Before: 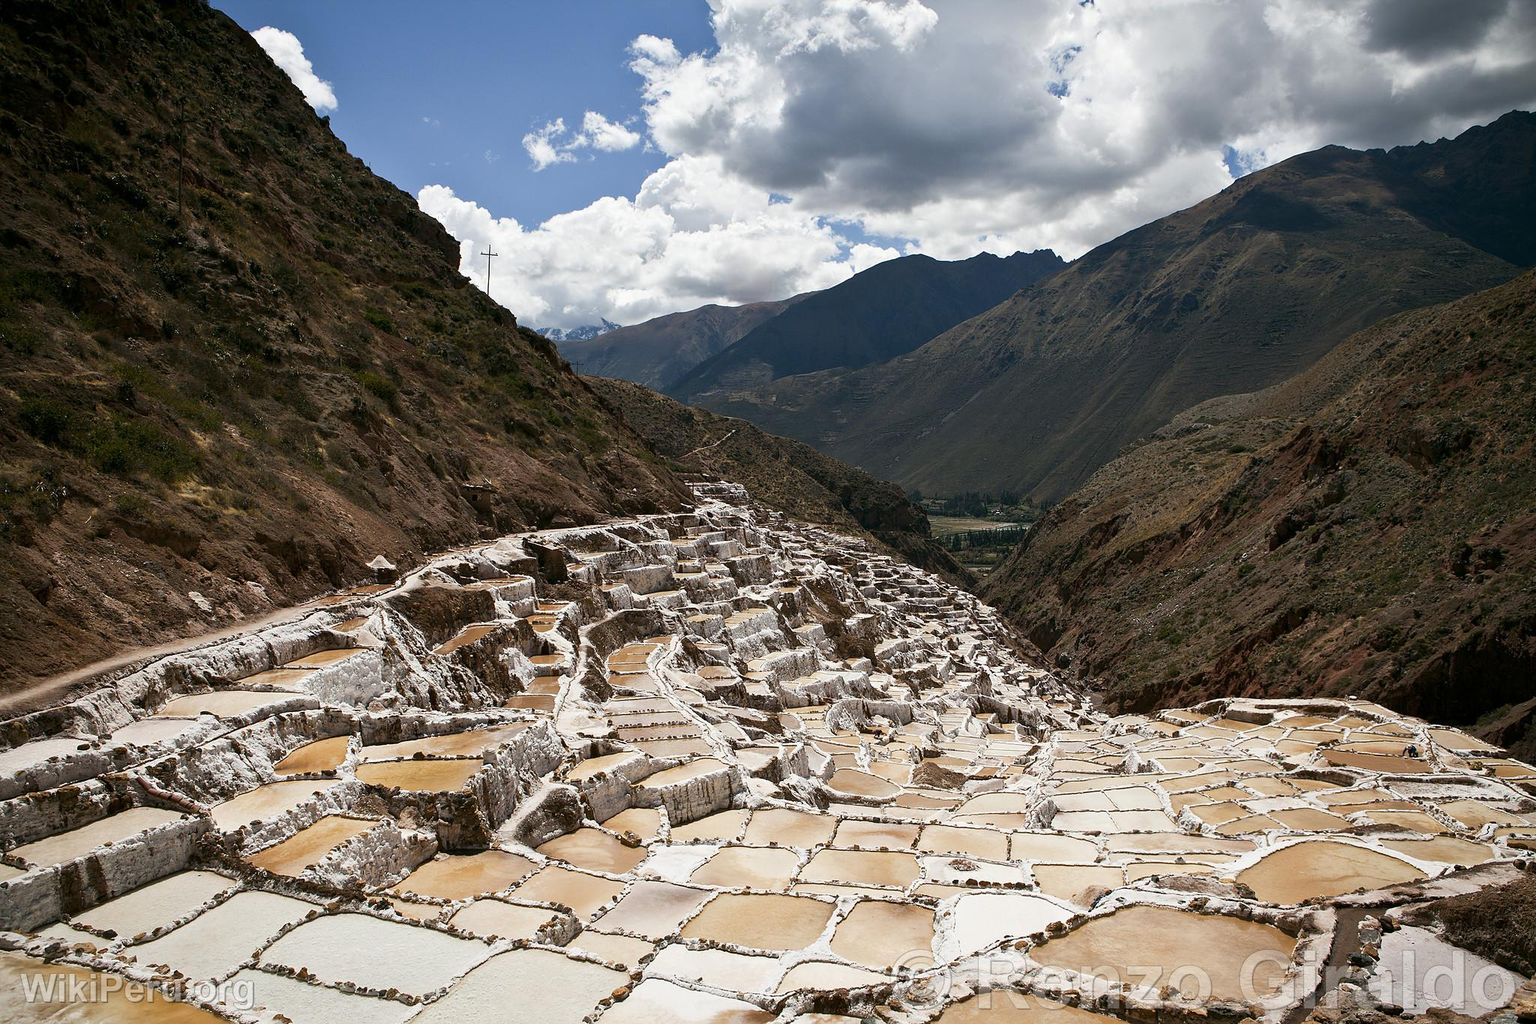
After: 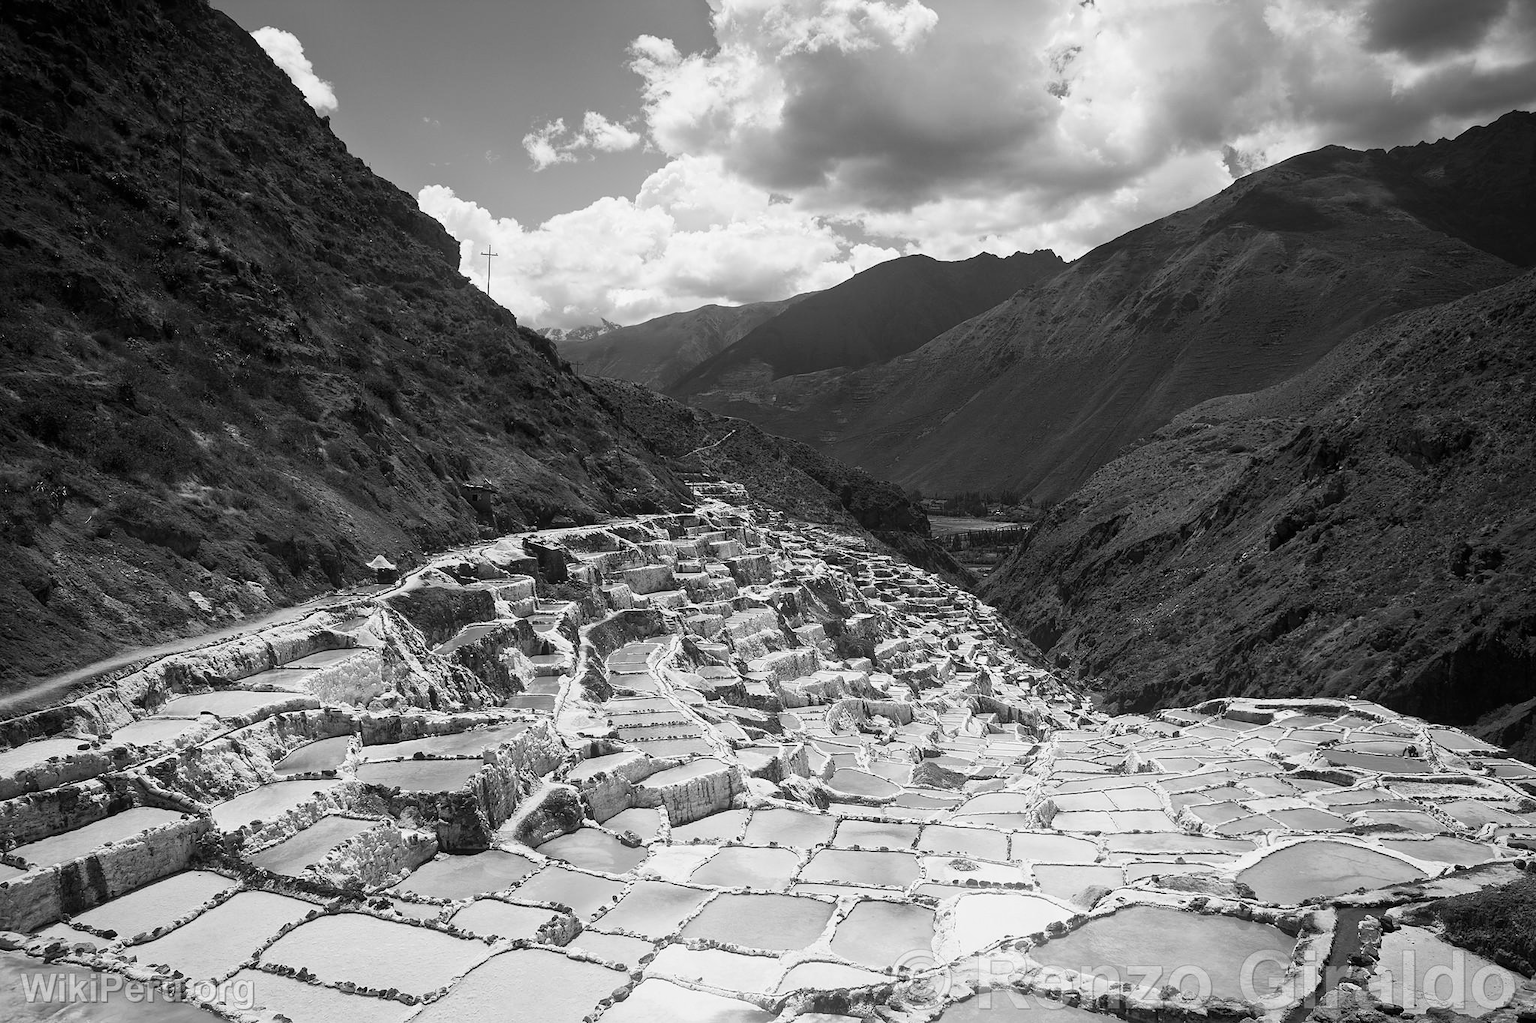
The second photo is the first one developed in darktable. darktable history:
bloom: size 15%, threshold 97%, strength 7%
monochrome: a 32, b 64, size 2.3
